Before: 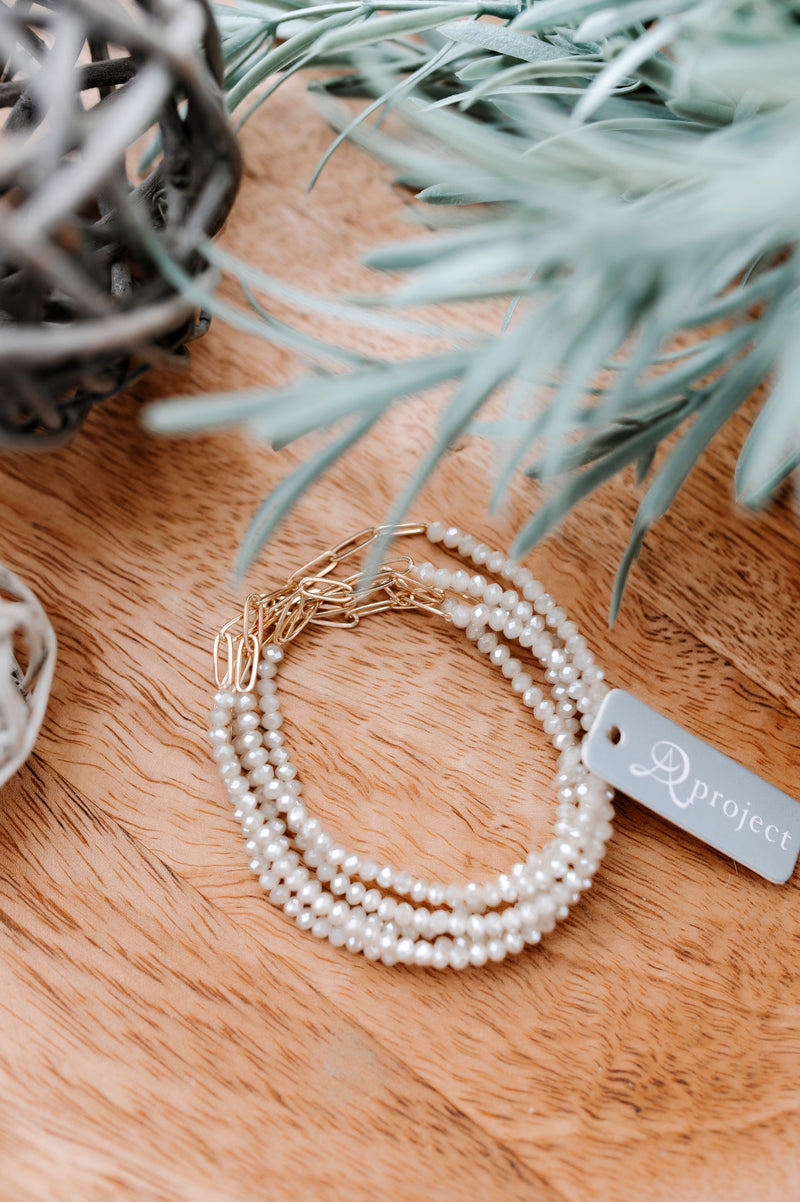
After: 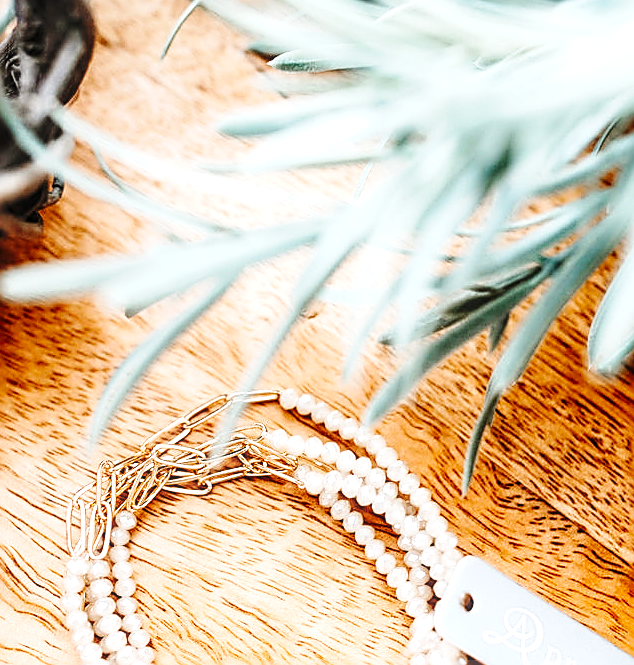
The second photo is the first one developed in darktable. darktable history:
tone equalizer: -8 EV -0.45 EV, -7 EV -0.356 EV, -6 EV -0.33 EV, -5 EV -0.184 EV, -3 EV 0.208 EV, -2 EV 0.361 EV, -1 EV 0.371 EV, +0 EV 0.405 EV, edges refinement/feathering 500, mask exposure compensation -1.57 EV, preserve details no
haze removal: strength -0.088, distance 0.364, compatibility mode true, adaptive false
sharpen: radius 1.73, amount 1.305
crop: left 18.418%, top 11.093%, right 2.283%, bottom 33.536%
color balance rgb: power › chroma 0.311%, power › hue 24.44°, linear chroma grading › global chroma 9.753%, perceptual saturation grading › global saturation 0.633%, perceptual brilliance grading › global brilliance 10.106%, perceptual brilliance grading › shadows 15.244%, global vibrance 20%
base curve: curves: ch0 [(0, 0) (0.036, 0.025) (0.121, 0.166) (0.206, 0.329) (0.605, 0.79) (1, 1)], preserve colors none
local contrast: on, module defaults
